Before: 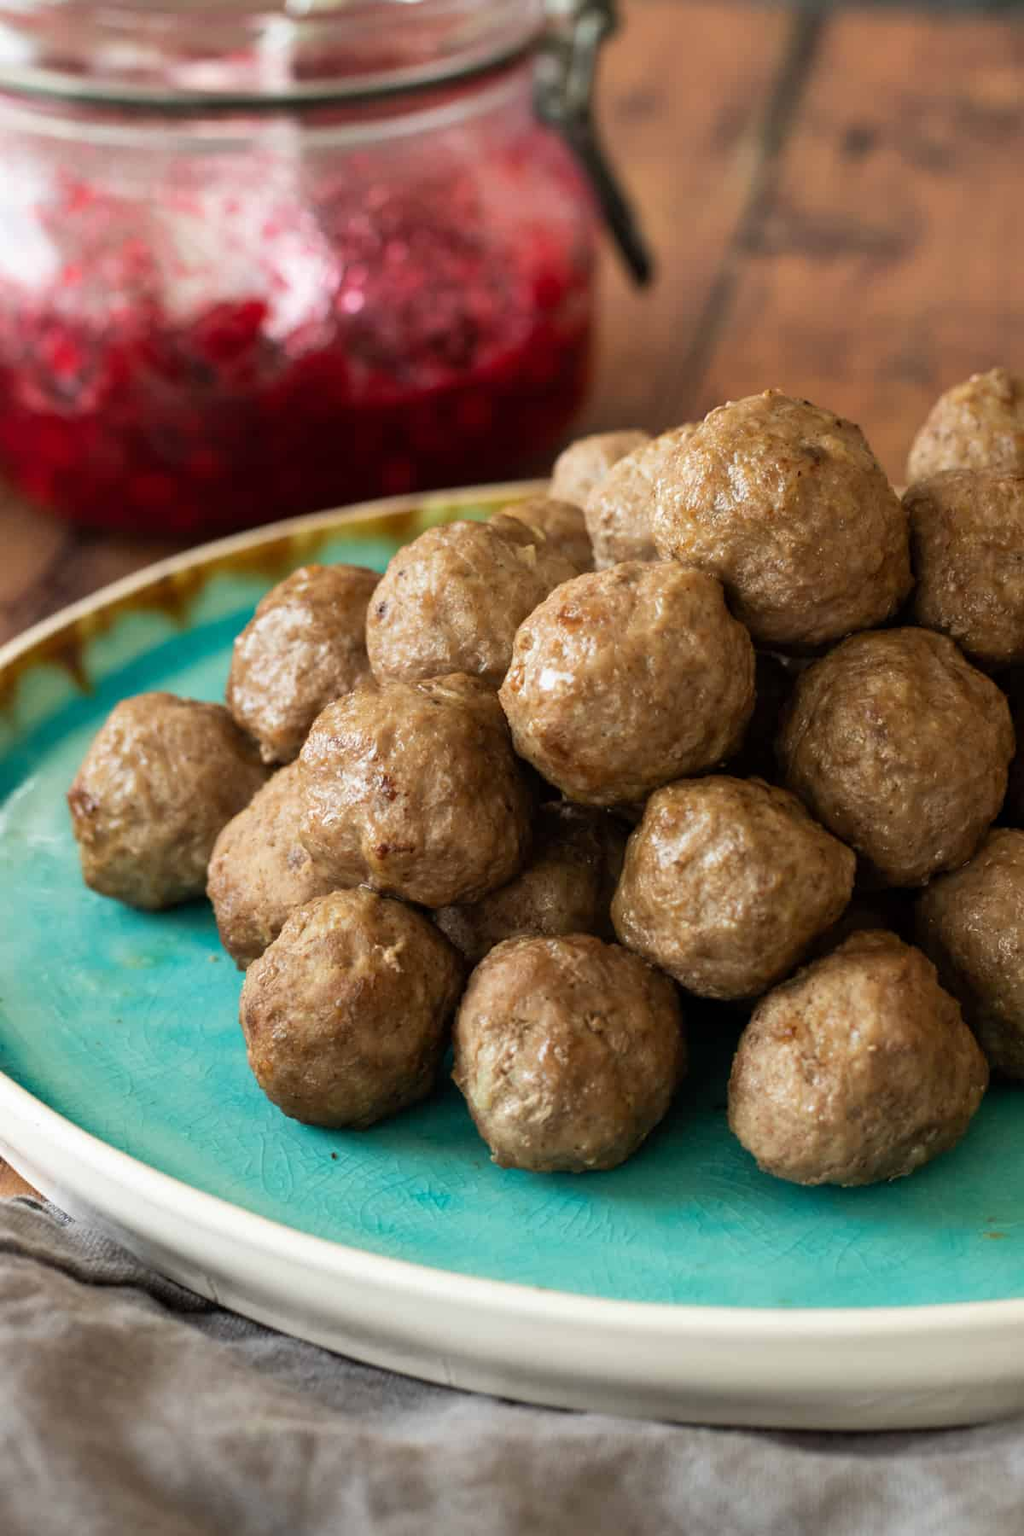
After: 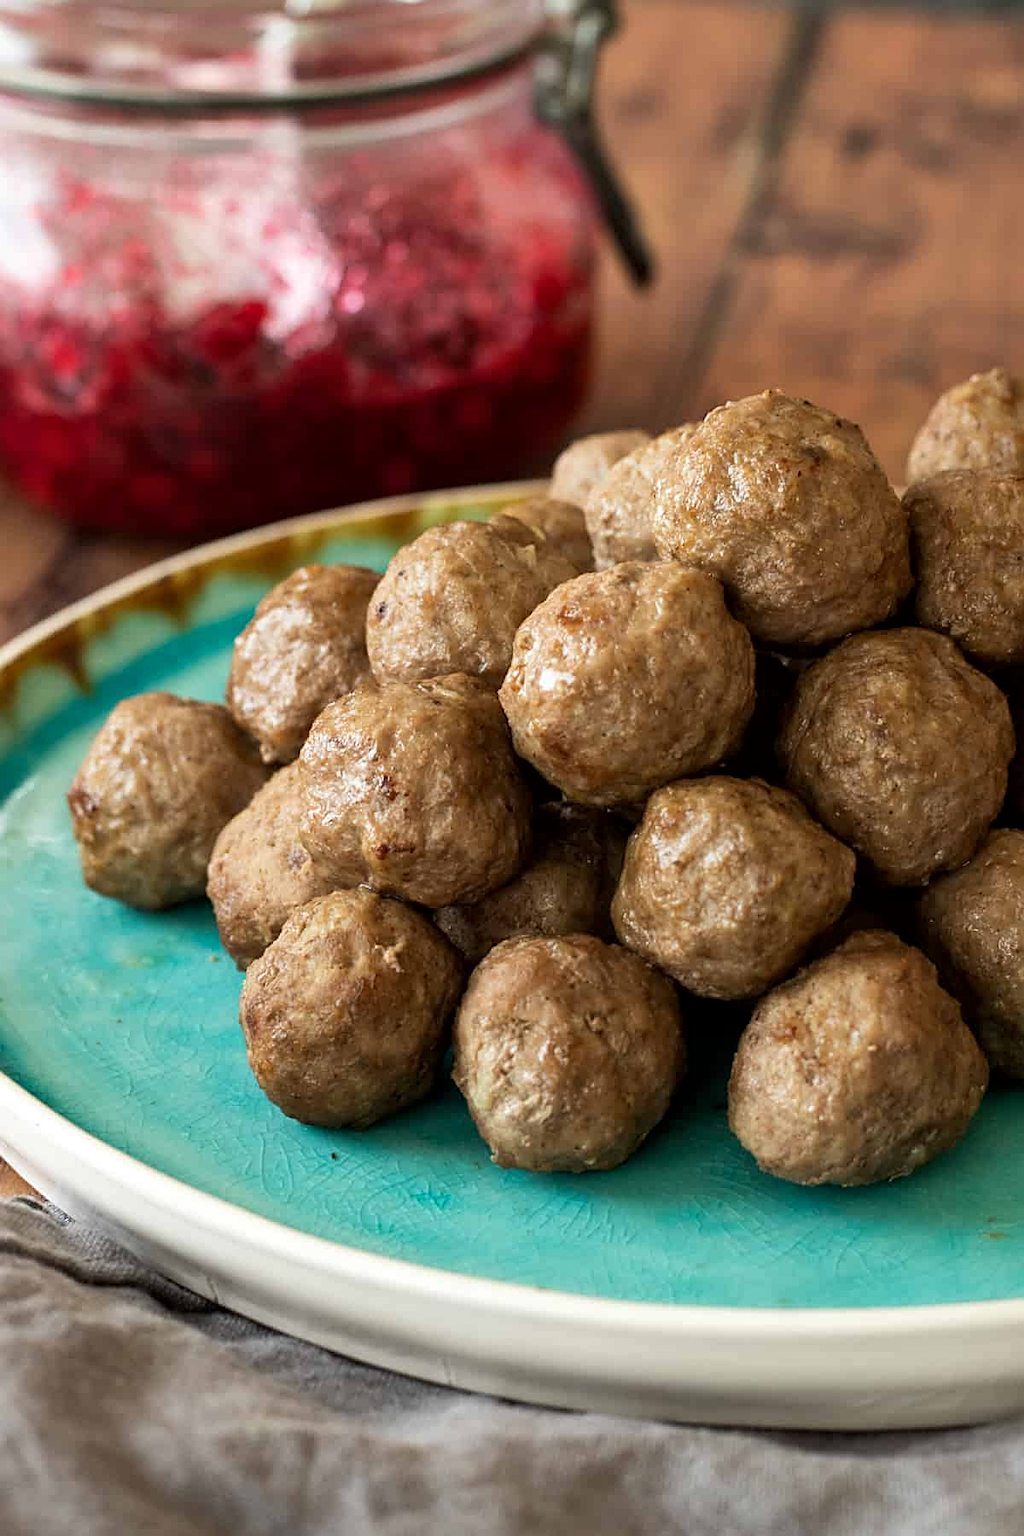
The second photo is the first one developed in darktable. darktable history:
sharpen: on, module defaults
local contrast: mode bilateral grid, contrast 20, coarseness 49, detail 121%, midtone range 0.2
